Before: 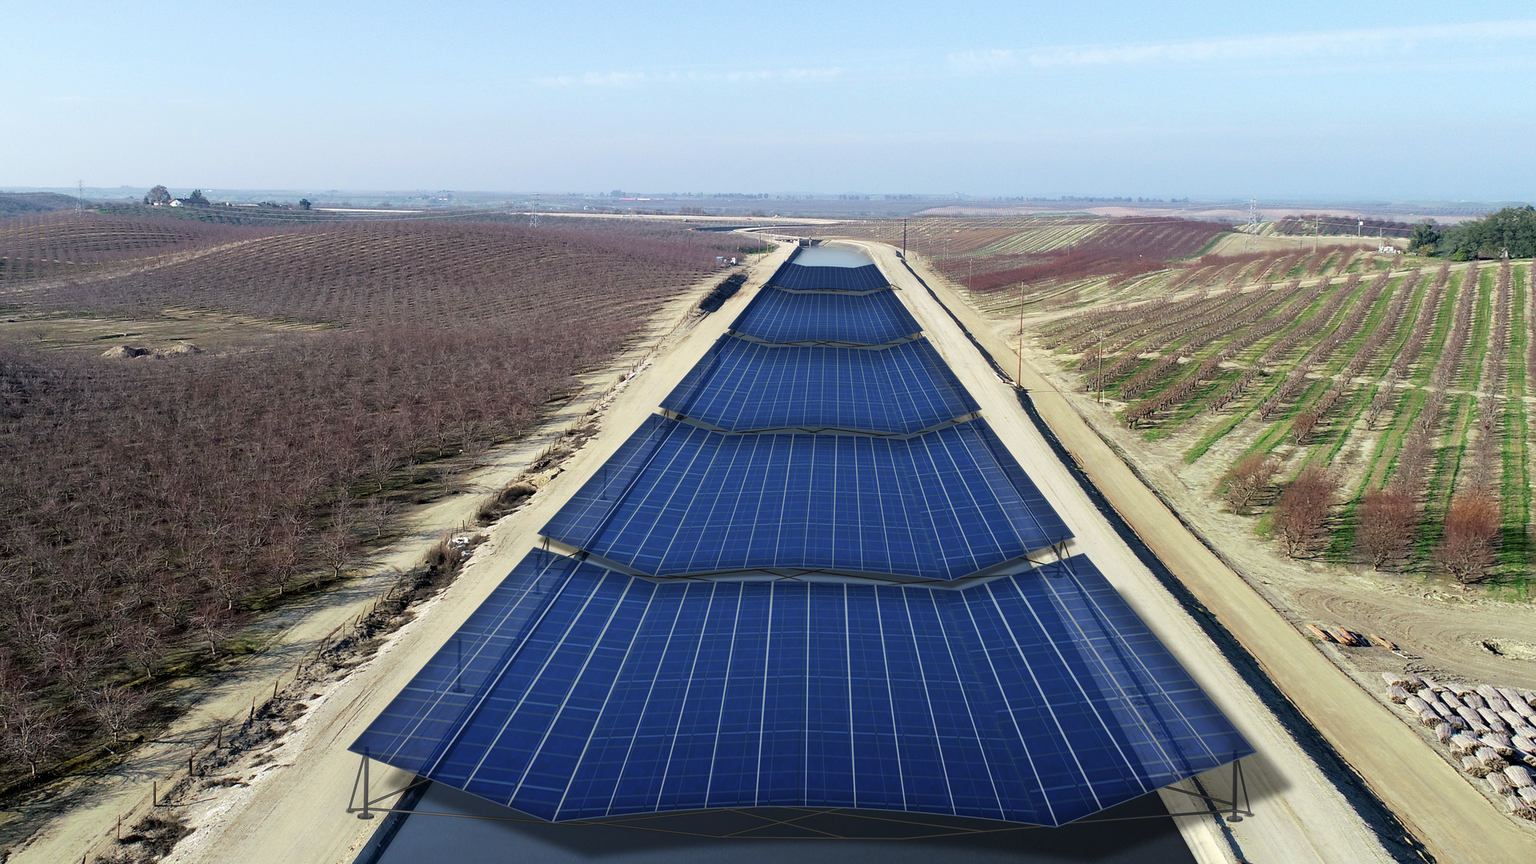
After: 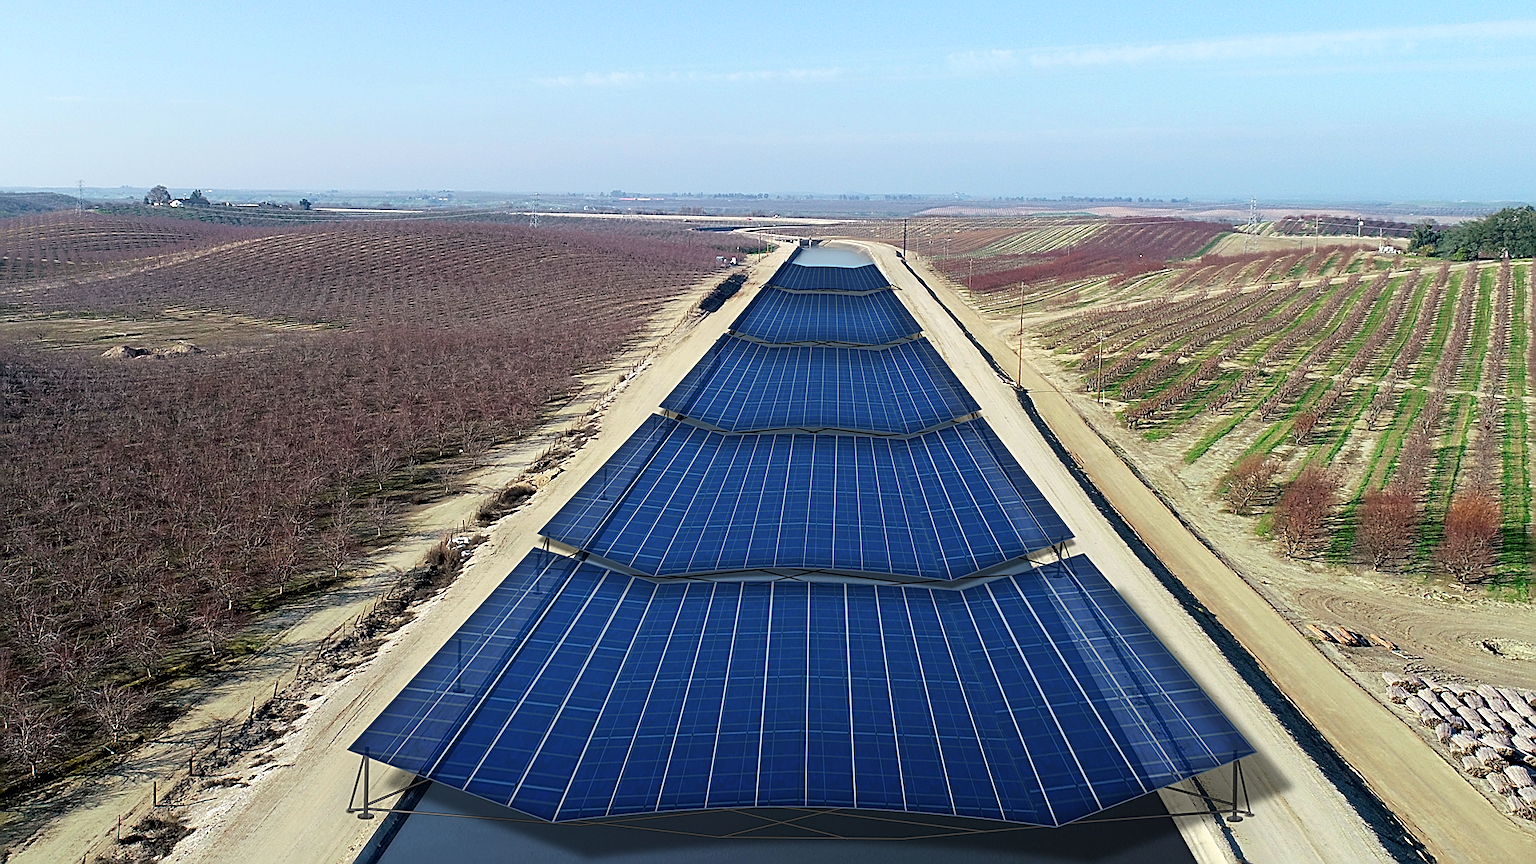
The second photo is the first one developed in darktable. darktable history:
sharpen: amount 0.903
